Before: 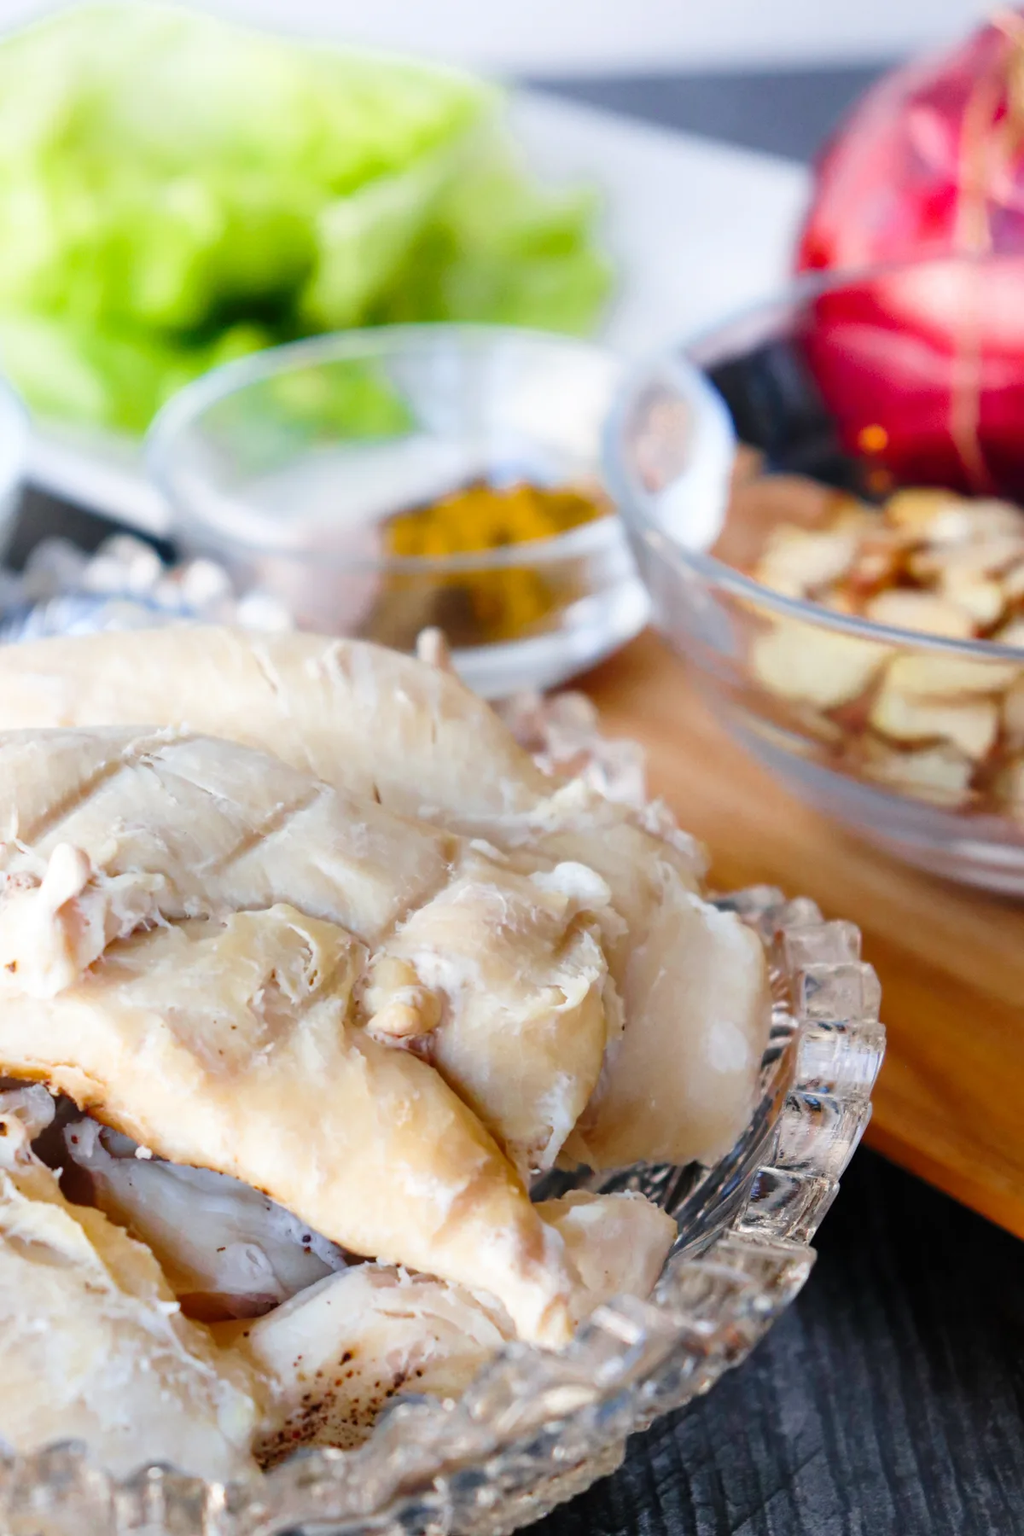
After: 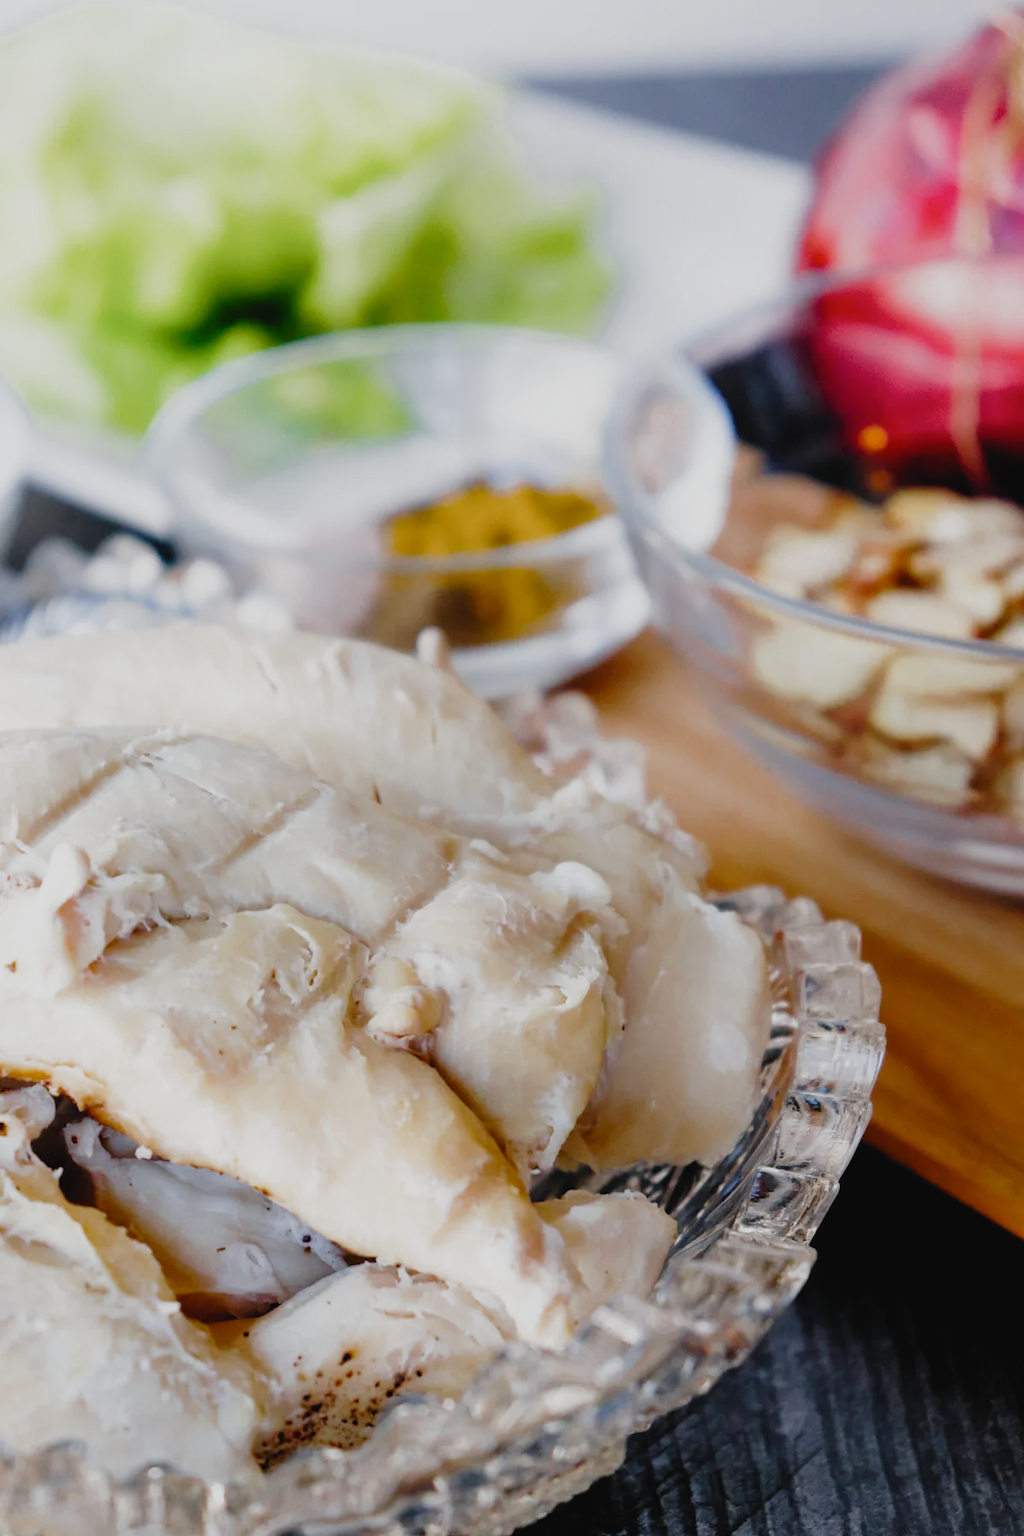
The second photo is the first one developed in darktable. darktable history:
contrast brightness saturation: contrast -0.07, brightness -0.041, saturation -0.105
filmic rgb: black relative exposure -5.85 EV, white relative exposure 3.4 EV, hardness 3.66, preserve chrominance no, color science v4 (2020), contrast in shadows soft
